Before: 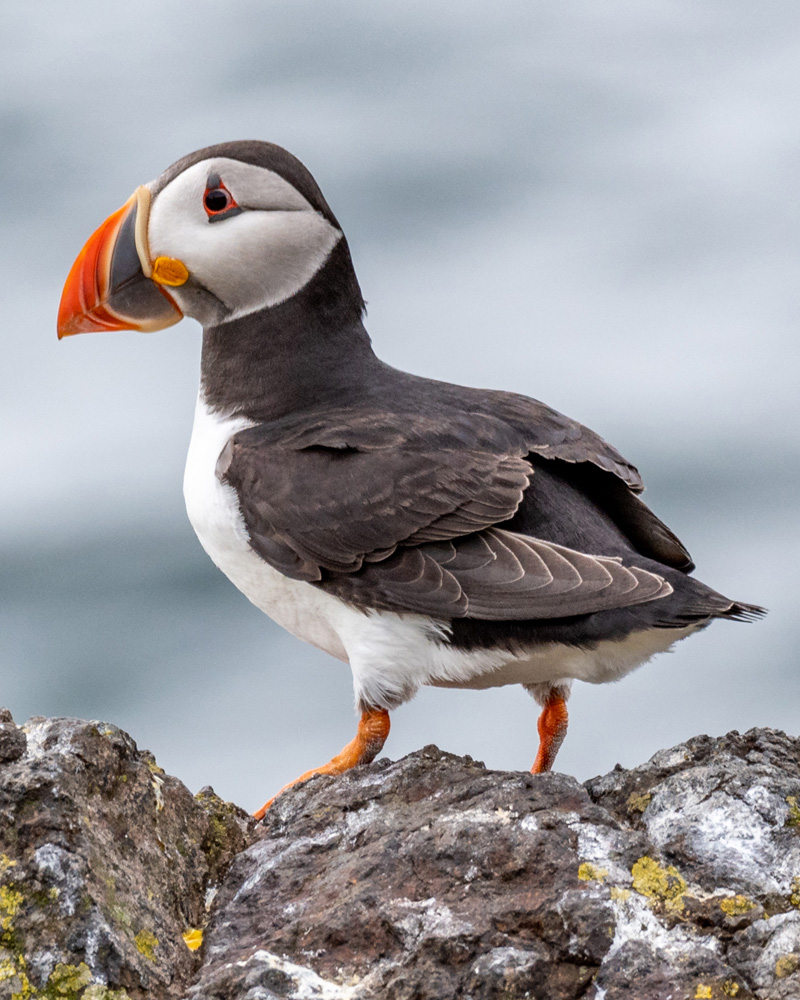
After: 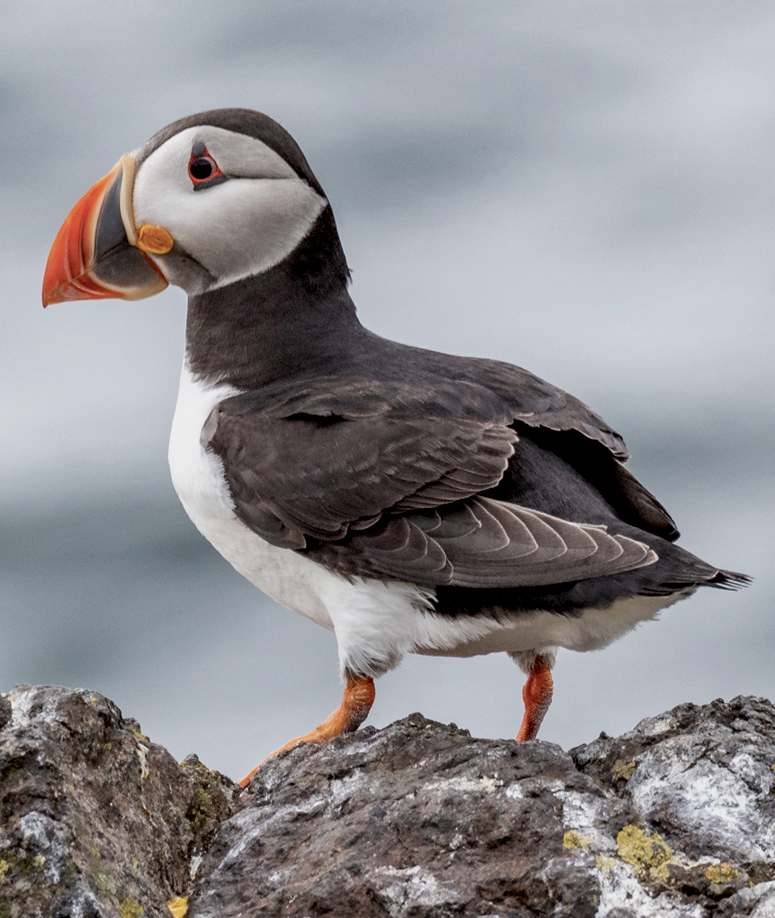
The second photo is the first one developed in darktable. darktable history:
exposure: black level correction 0.006, exposure -0.226 EV, compensate highlight preservation false
crop: left 1.964%, top 3.251%, right 1.122%, bottom 4.933%
color balance: input saturation 80.07%
